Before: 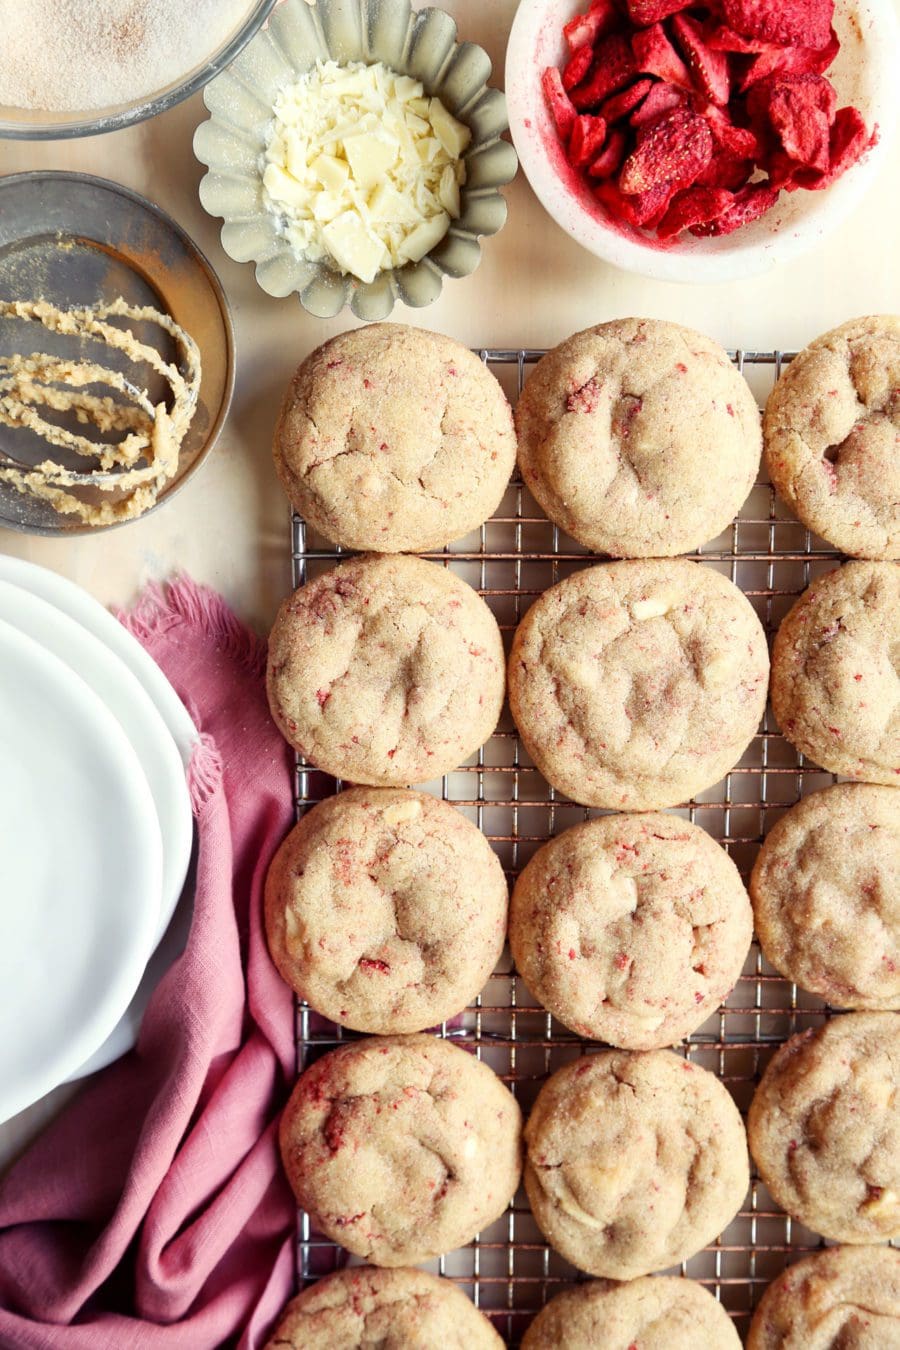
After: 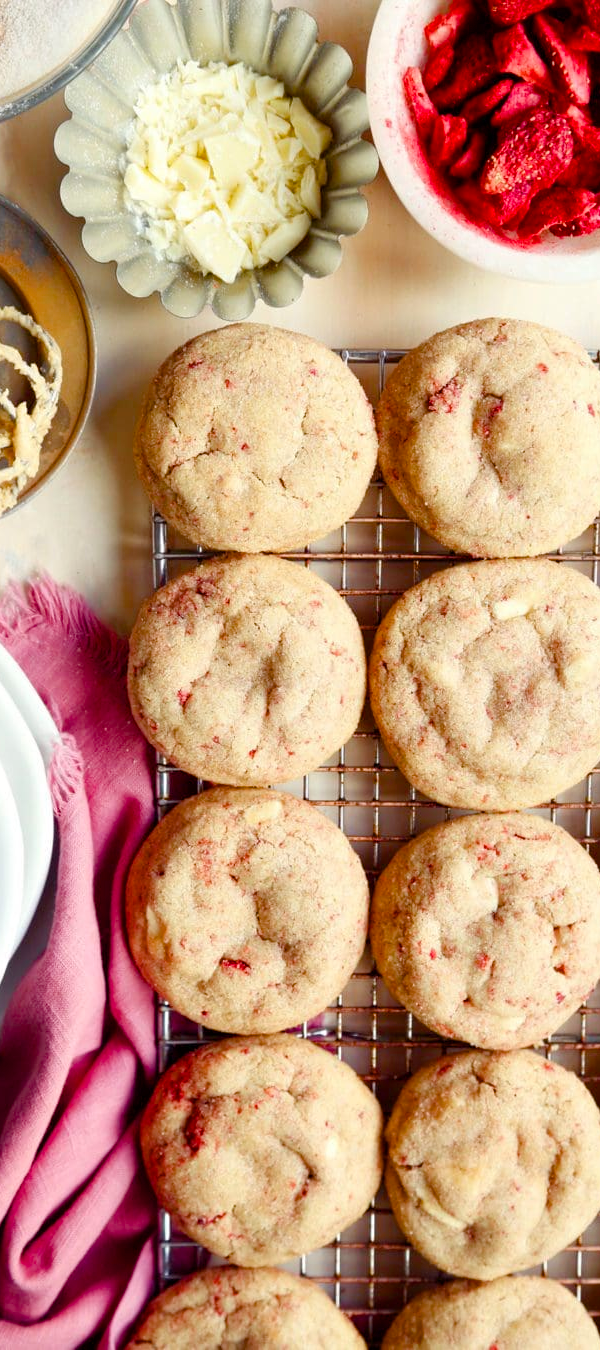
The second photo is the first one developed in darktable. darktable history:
crop and rotate: left 15.446%, right 17.836%
tone equalizer: on, module defaults
color balance rgb: perceptual saturation grading › global saturation 35%, perceptual saturation grading › highlights -30%, perceptual saturation grading › shadows 35%, perceptual brilliance grading › global brilliance 3%, perceptual brilliance grading › highlights -3%, perceptual brilliance grading › shadows 3%
